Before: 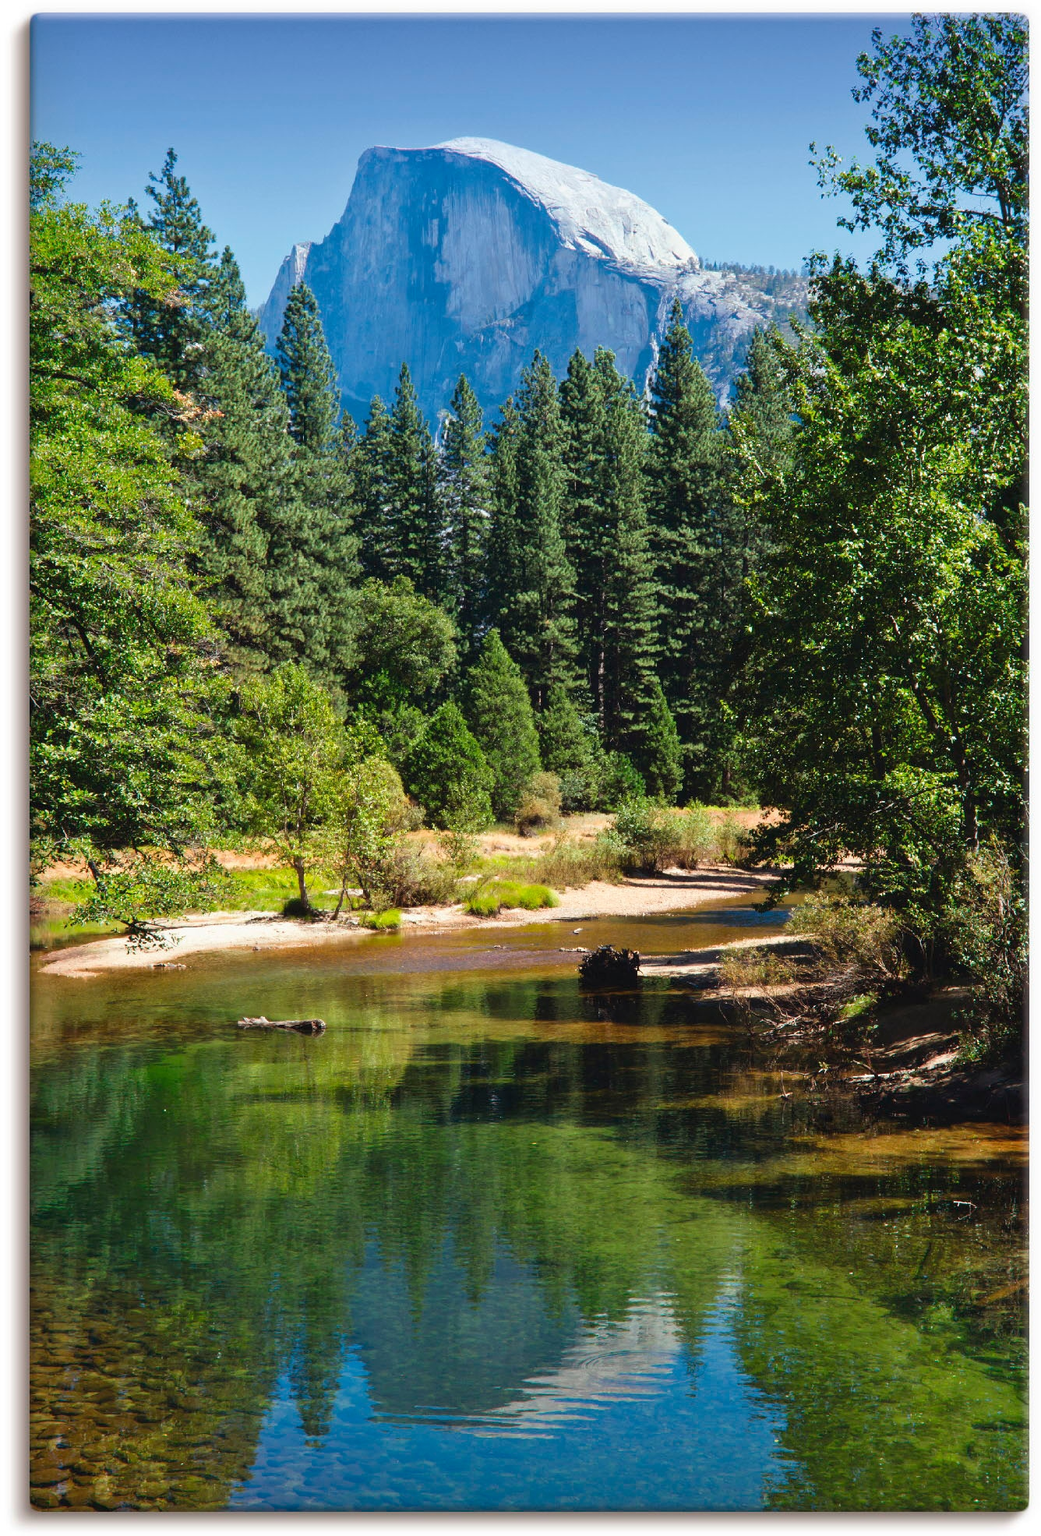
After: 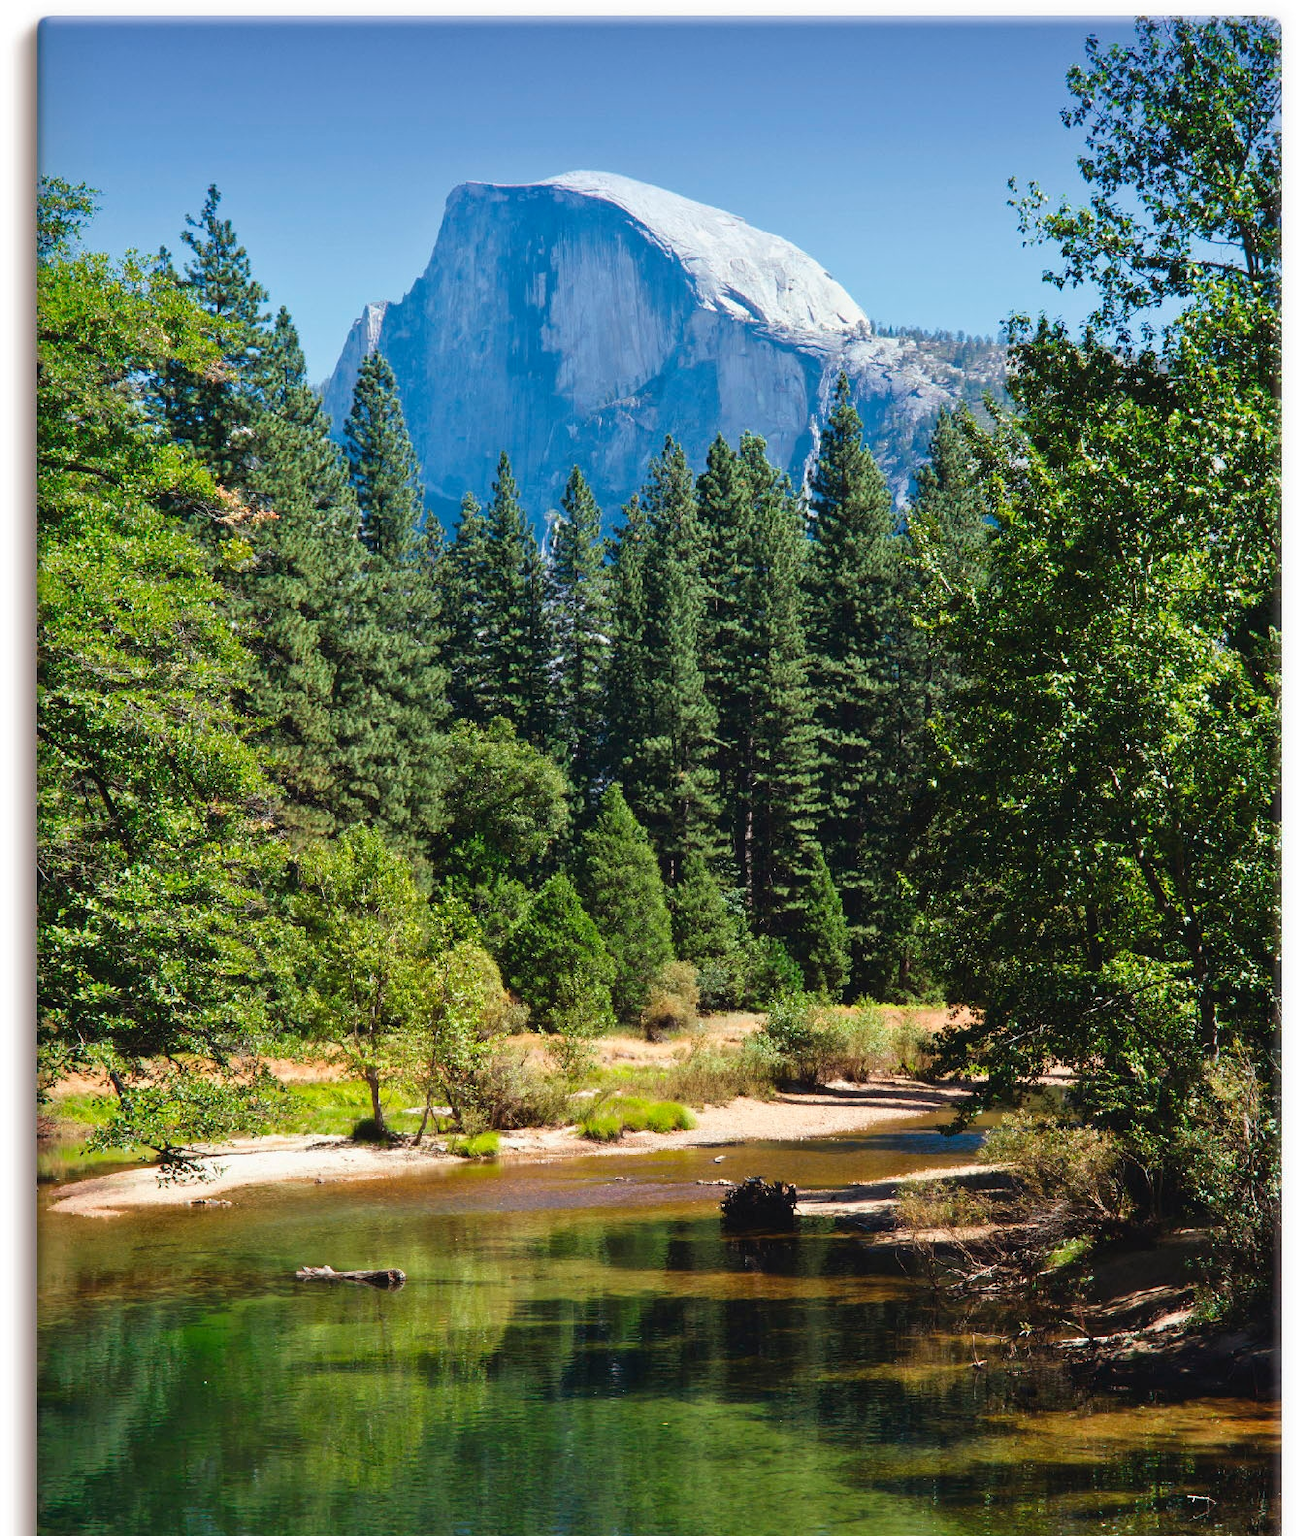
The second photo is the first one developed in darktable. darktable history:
crop: bottom 19.644%
white balance: emerald 1
